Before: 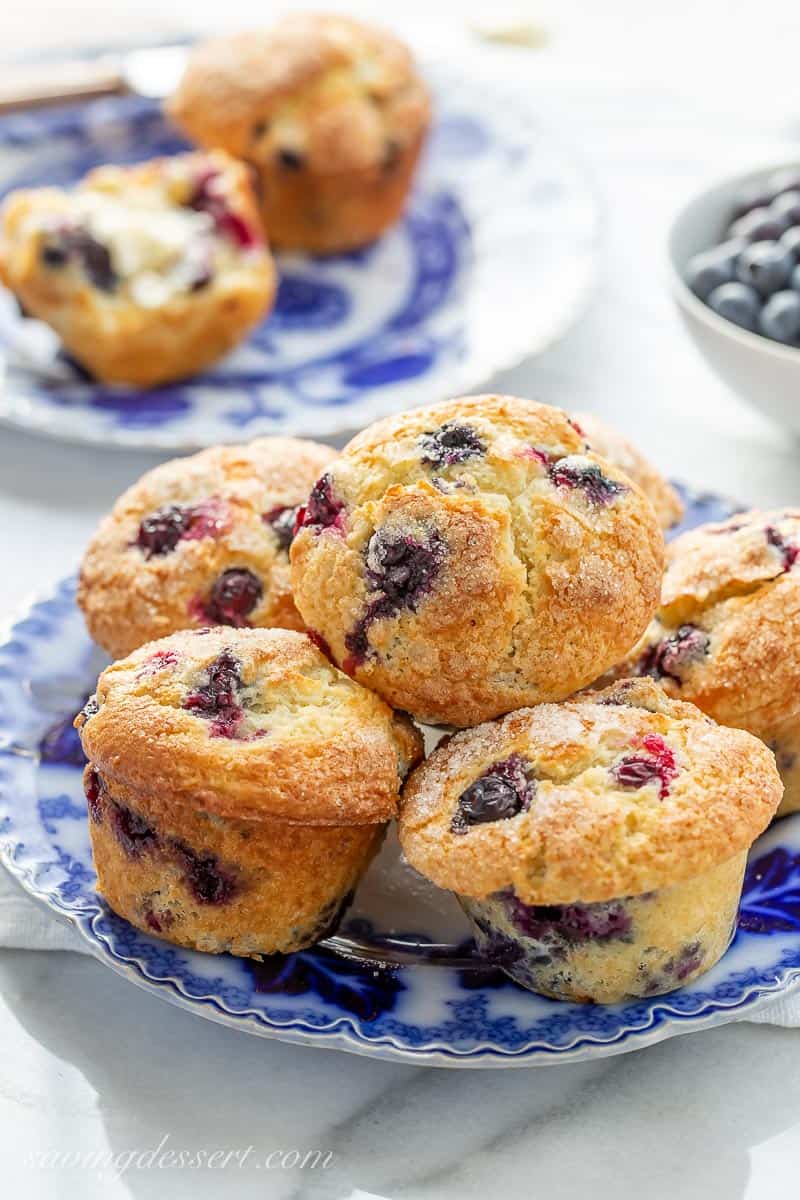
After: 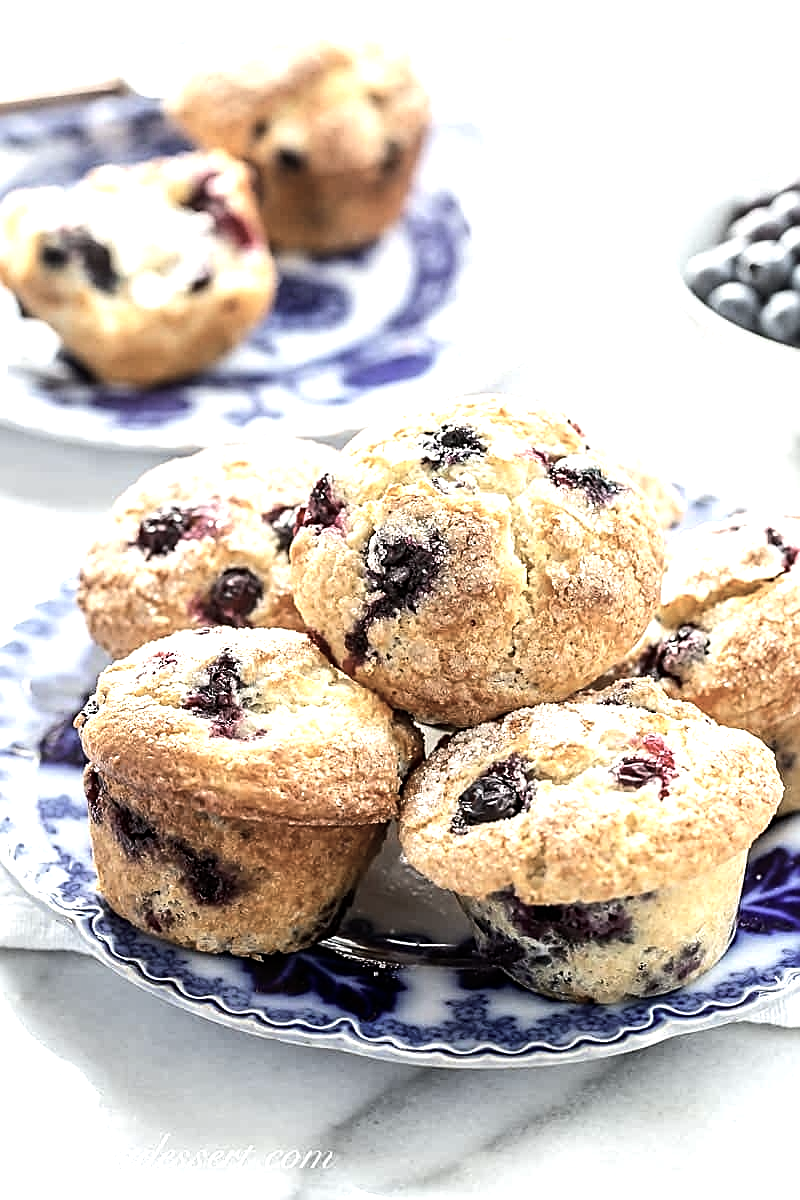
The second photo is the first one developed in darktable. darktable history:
tone equalizer: -8 EV -1.08 EV, -7 EV -1.03 EV, -6 EV -0.873 EV, -5 EV -0.539 EV, -3 EV 0.556 EV, -2 EV 0.85 EV, -1 EV 0.996 EV, +0 EV 1.08 EV, edges refinement/feathering 500, mask exposure compensation -1.57 EV, preserve details no
sharpen: on, module defaults
color correction: highlights b* -0.029, saturation 0.599
